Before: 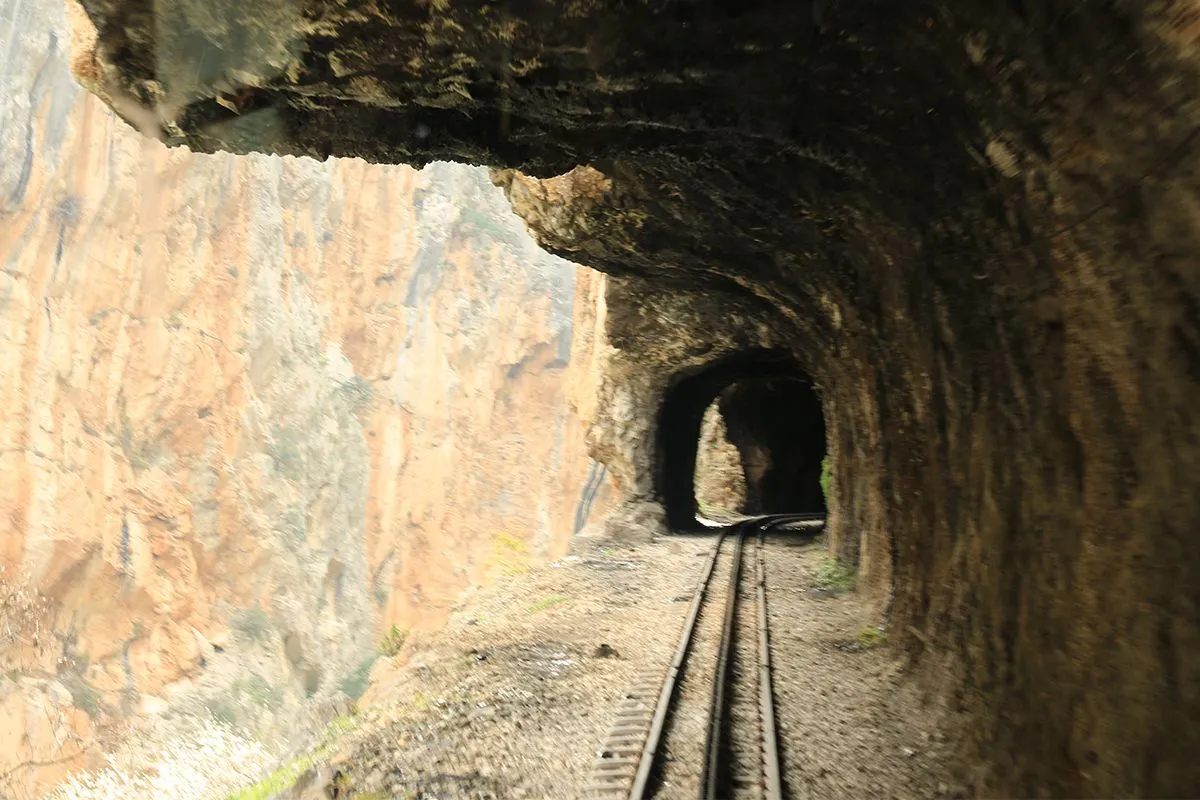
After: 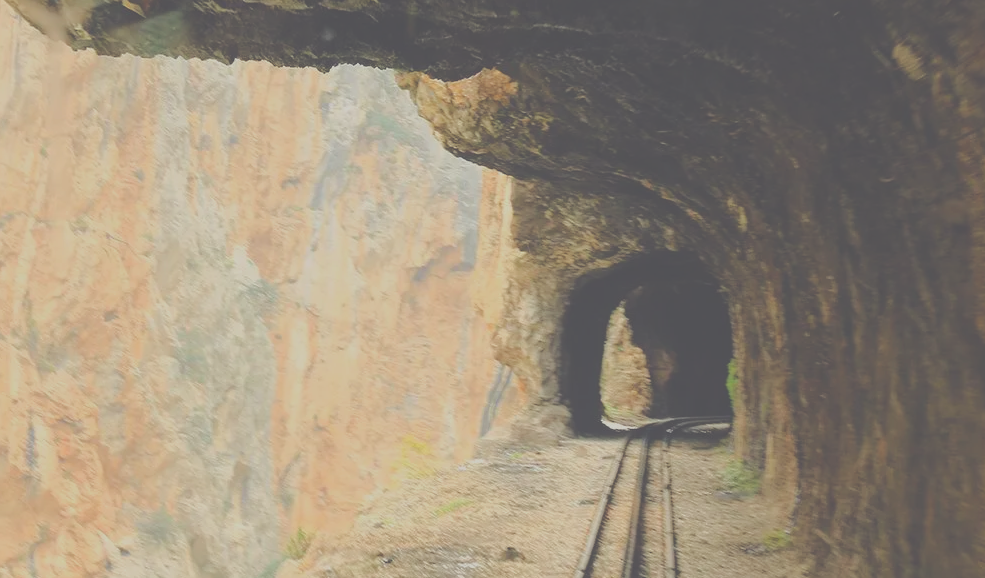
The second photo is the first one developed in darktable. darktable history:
color balance rgb: shadows lift › chroma 3.046%, shadows lift › hue 278.25°, perceptual saturation grading › global saturation 0.91%, perceptual brilliance grading › mid-tones 10.631%, perceptual brilliance grading › shadows 14.608%, contrast -29.493%
crop: left 7.858%, top 12.154%, right 10.012%, bottom 15.483%
exposure: black level correction -0.042, exposure 0.063 EV, compensate exposure bias true, compensate highlight preservation false
